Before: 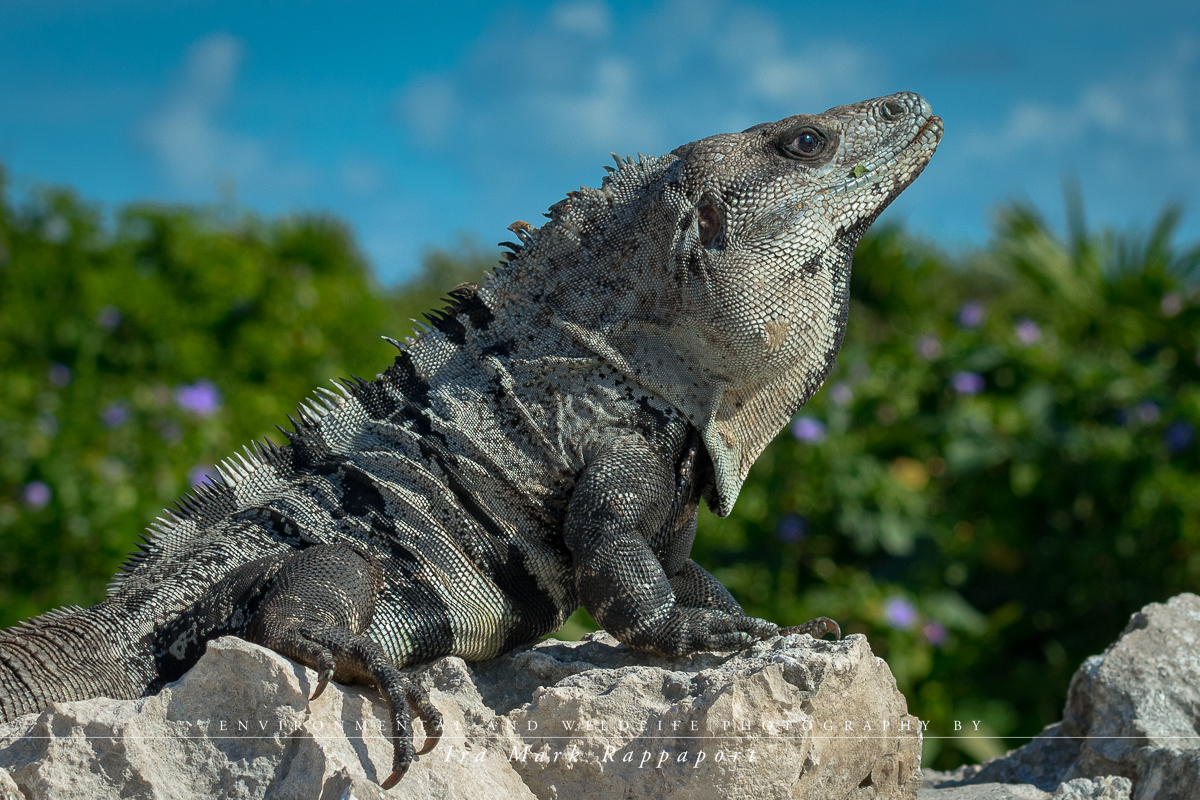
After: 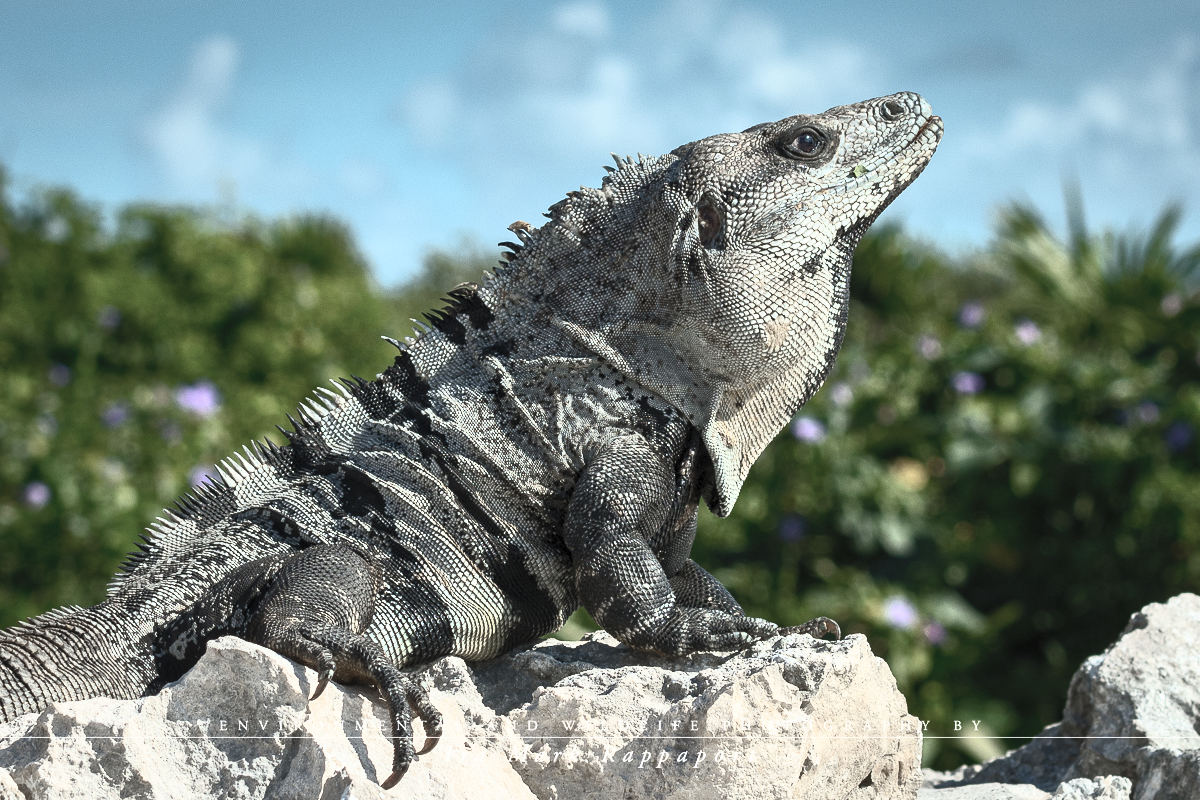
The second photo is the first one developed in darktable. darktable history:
contrast brightness saturation: contrast 0.571, brightness 0.568, saturation -0.343
